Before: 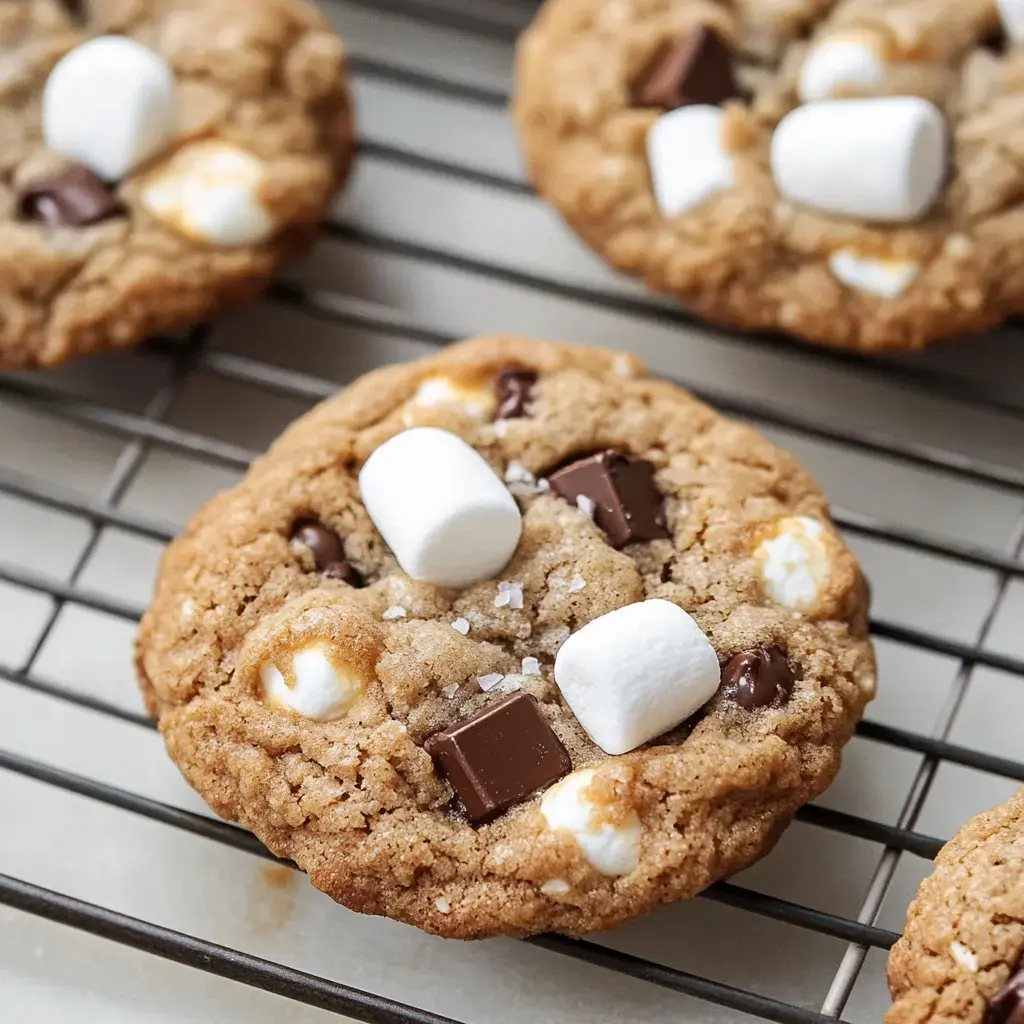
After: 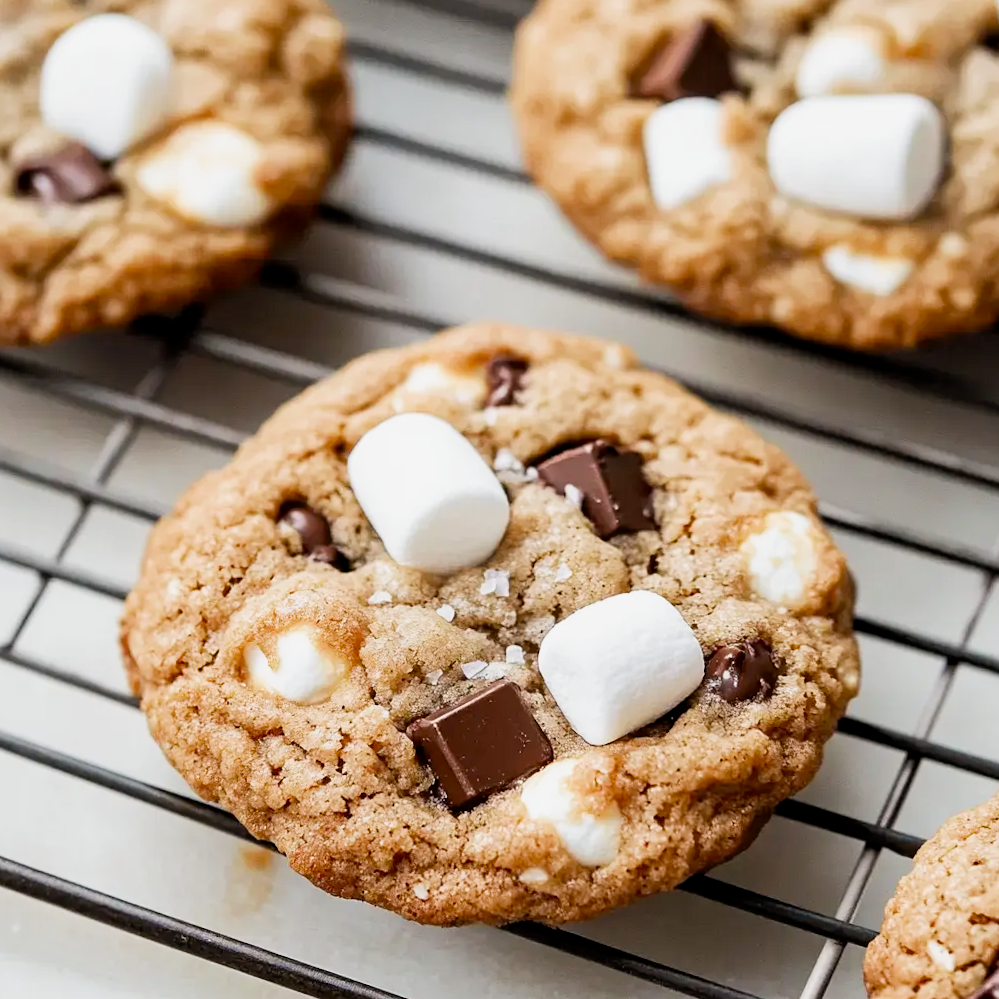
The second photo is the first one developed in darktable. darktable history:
exposure: black level correction 0.003, exposure 0.382 EV, compensate highlight preservation false
crop and rotate: angle -1.42°
filmic rgb: middle gray luminance 9.42%, black relative exposure -10.59 EV, white relative exposure 3.45 EV, target black luminance 0%, hardness 5.94, latitude 59.68%, contrast 1.089, highlights saturation mix 5.44%, shadows ↔ highlights balance 29.09%, color science v4 (2020)
